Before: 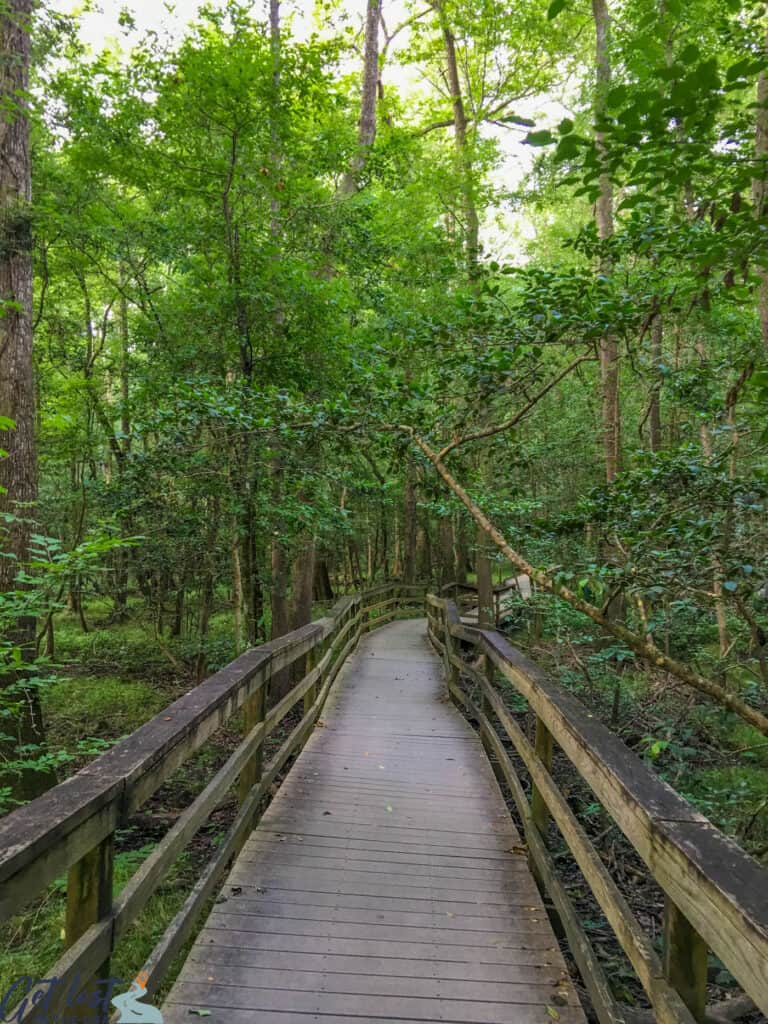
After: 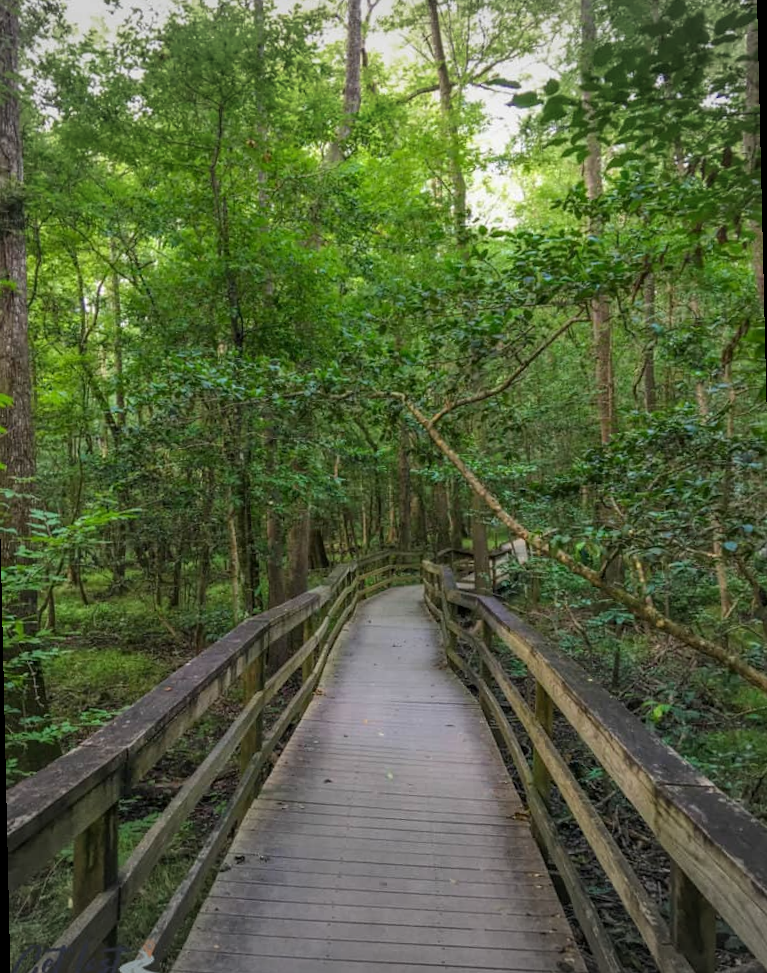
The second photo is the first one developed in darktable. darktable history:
rotate and perspective: rotation -1.32°, lens shift (horizontal) -0.031, crop left 0.015, crop right 0.985, crop top 0.047, crop bottom 0.982
vignetting: fall-off start 100%, brightness -0.282, width/height ratio 1.31
